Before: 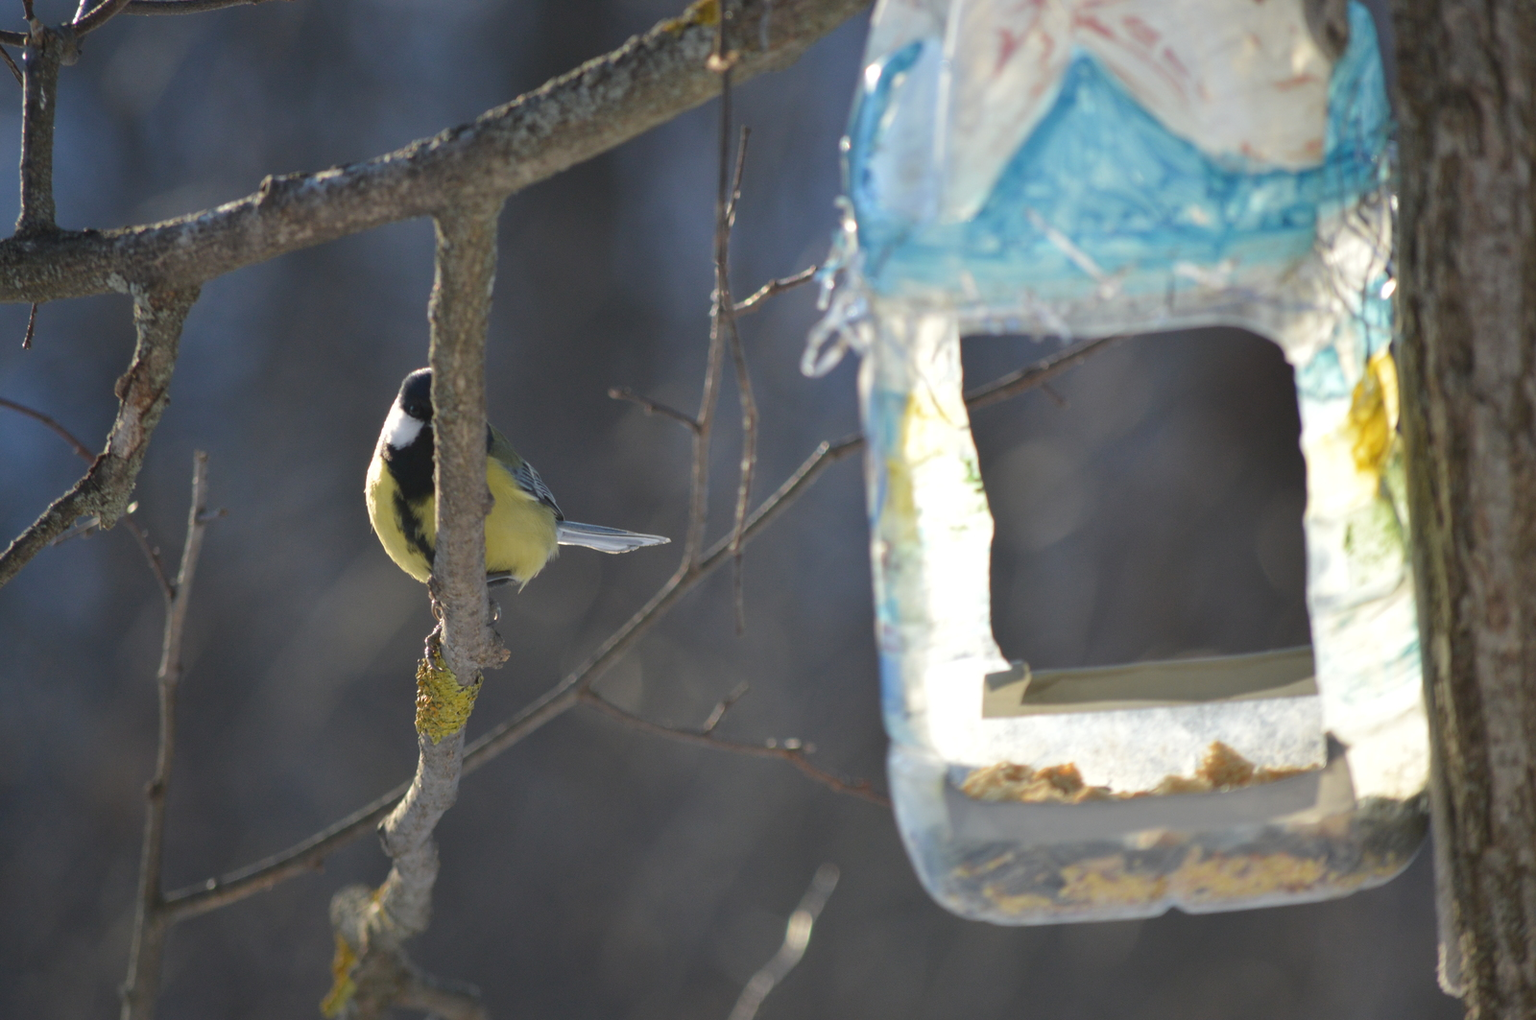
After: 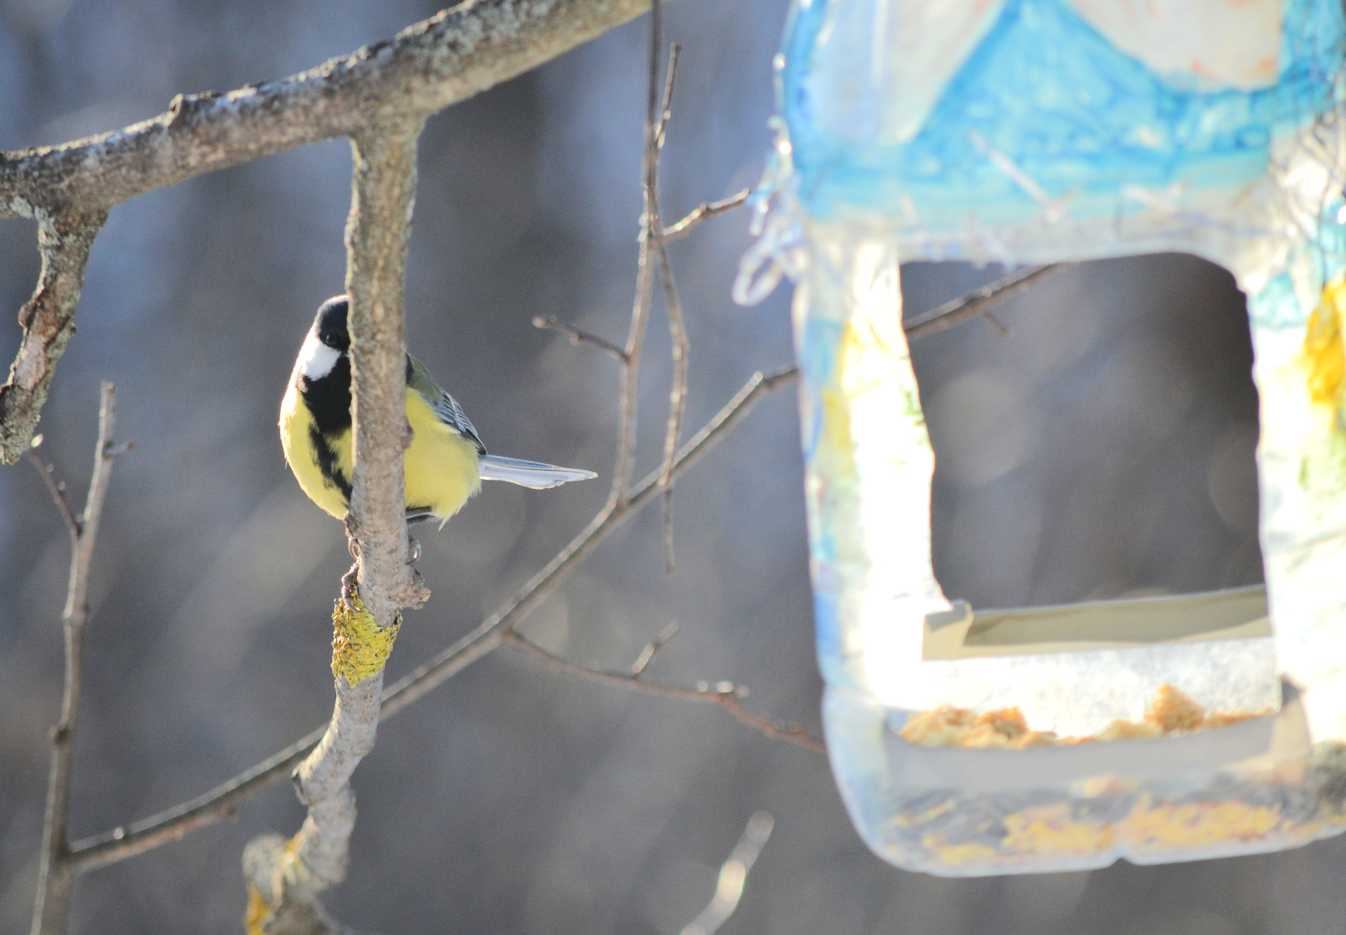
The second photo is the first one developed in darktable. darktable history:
tone equalizer: -7 EV 0.162 EV, -6 EV 0.64 EV, -5 EV 1.14 EV, -4 EV 1.36 EV, -3 EV 1.12 EV, -2 EV 0.6 EV, -1 EV 0.147 EV, edges refinement/feathering 500, mask exposure compensation -1.57 EV, preserve details no
crop: left 6.346%, top 8.291%, right 9.527%, bottom 3.668%
